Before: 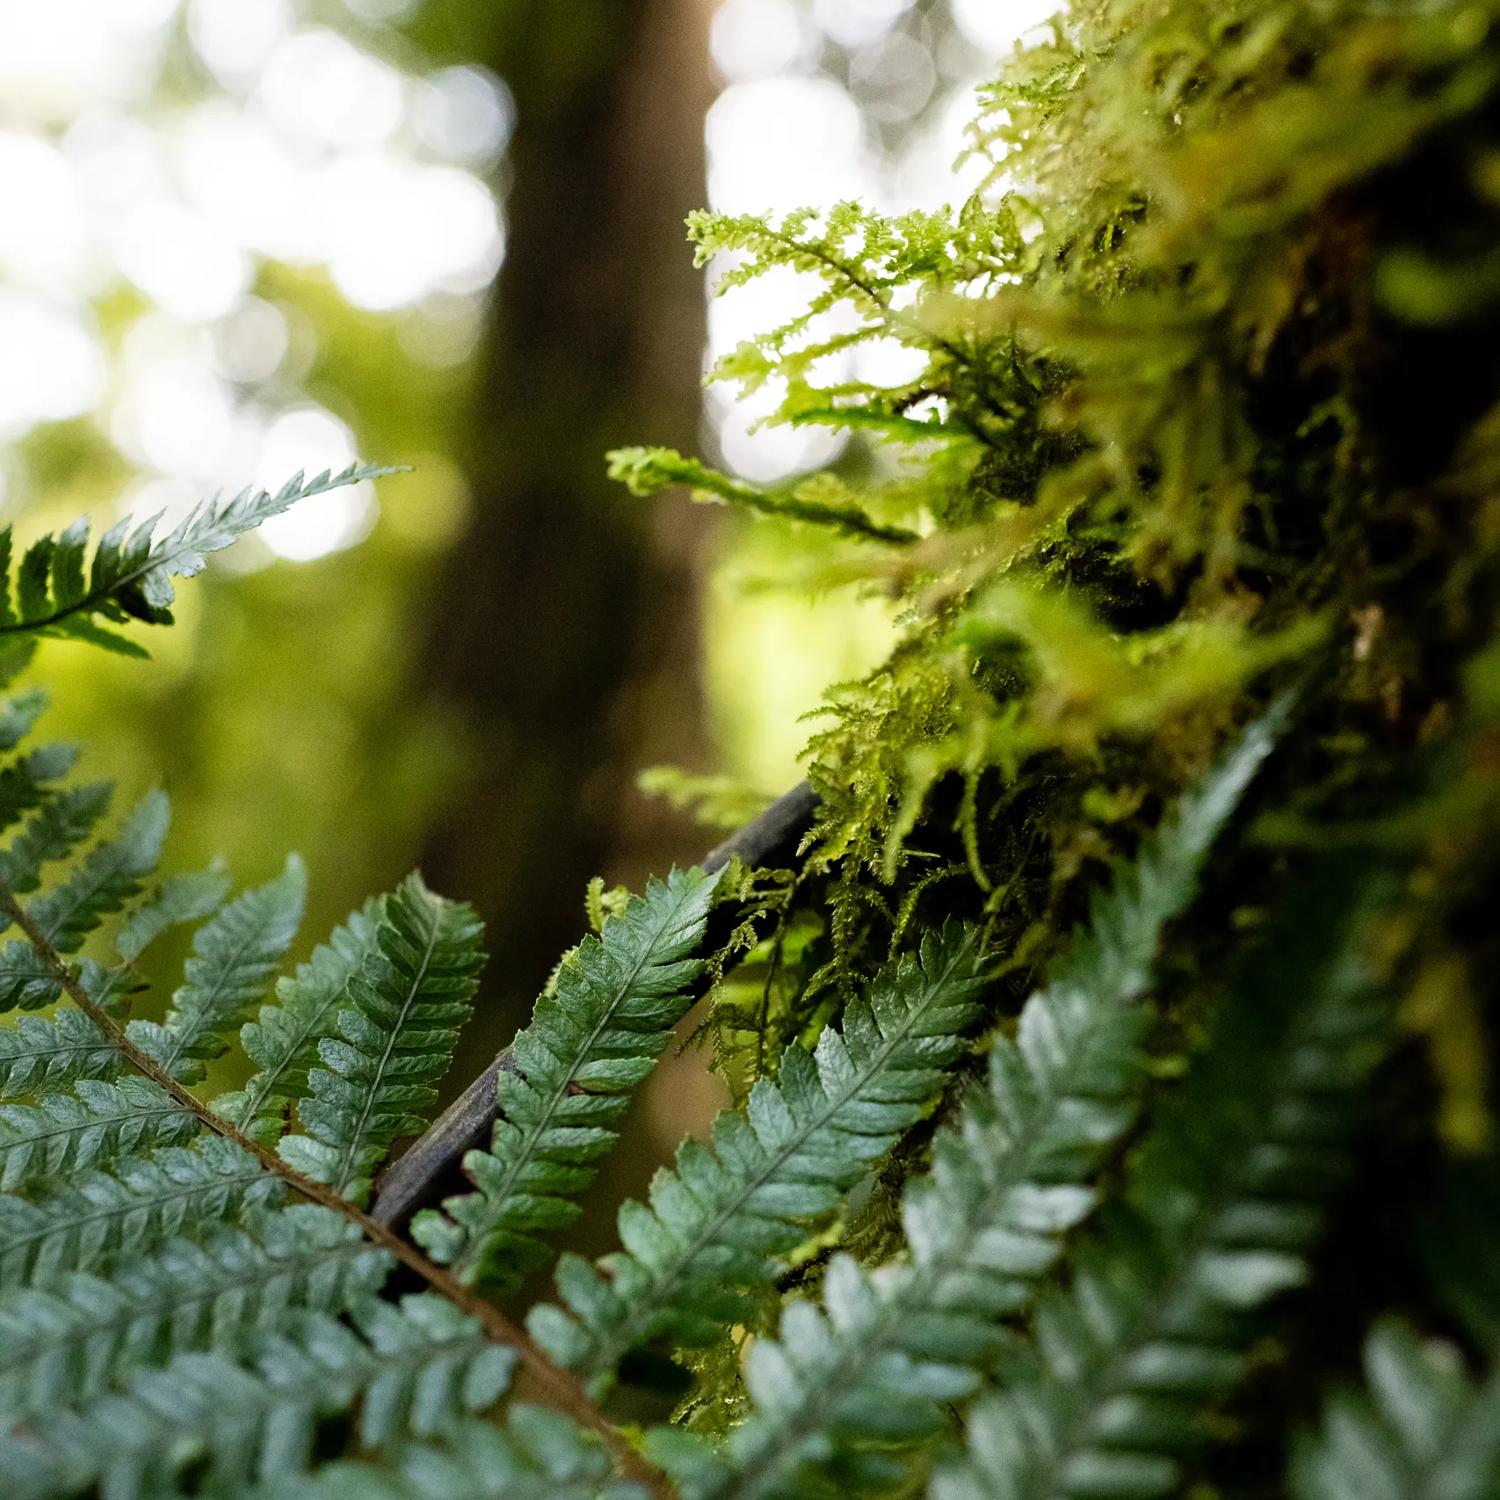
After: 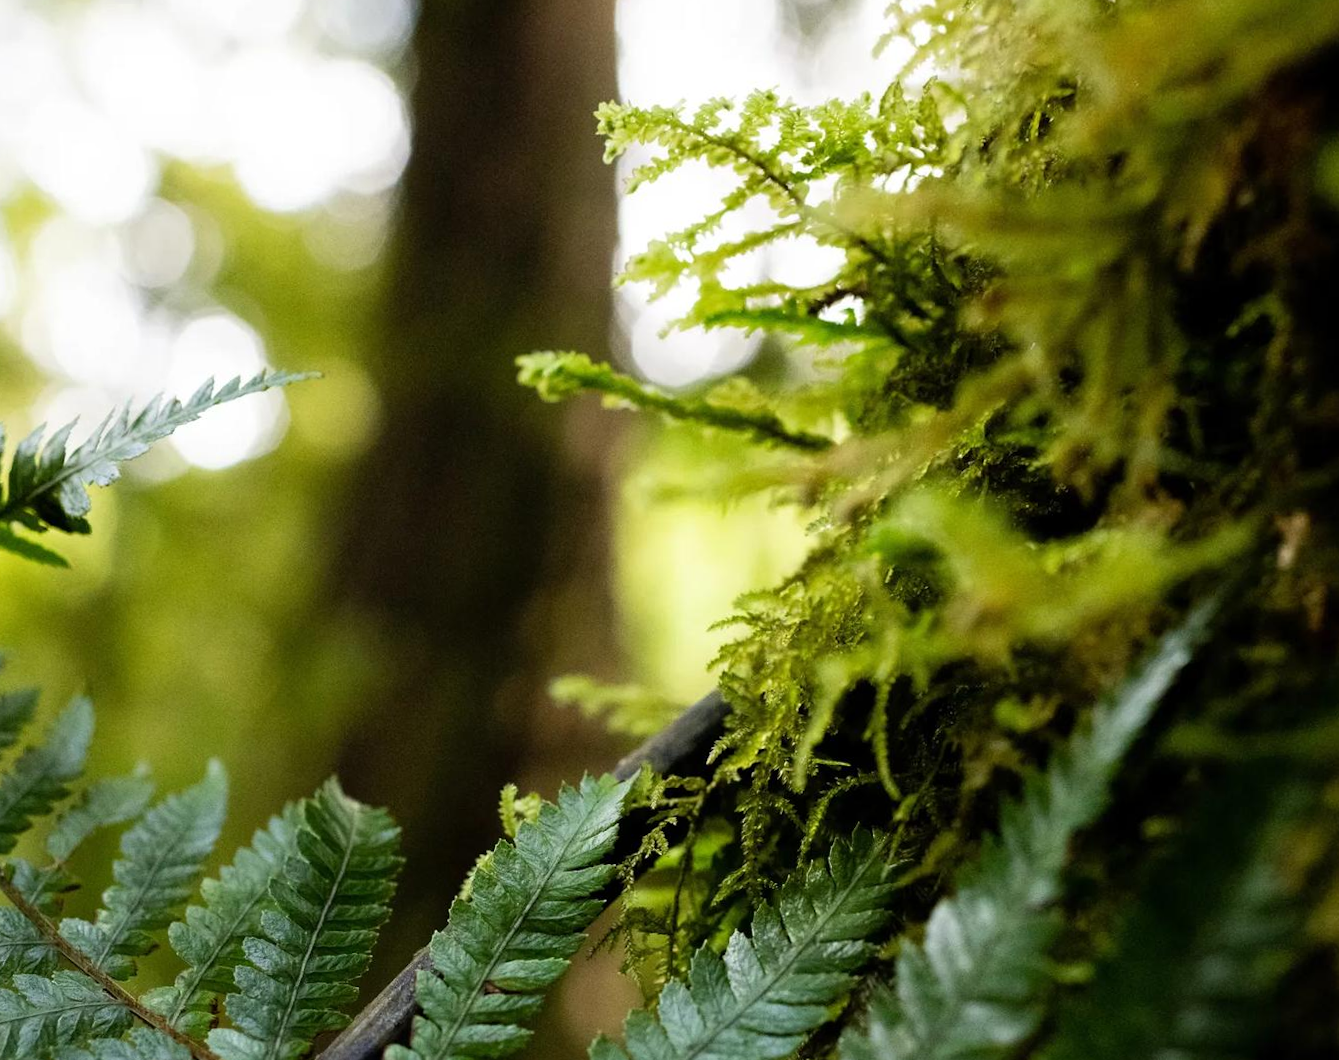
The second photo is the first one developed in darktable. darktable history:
crop: left 2.737%, top 7.287%, right 3.421%, bottom 20.179%
rotate and perspective: rotation 0.074°, lens shift (vertical) 0.096, lens shift (horizontal) -0.041, crop left 0.043, crop right 0.952, crop top 0.024, crop bottom 0.979
